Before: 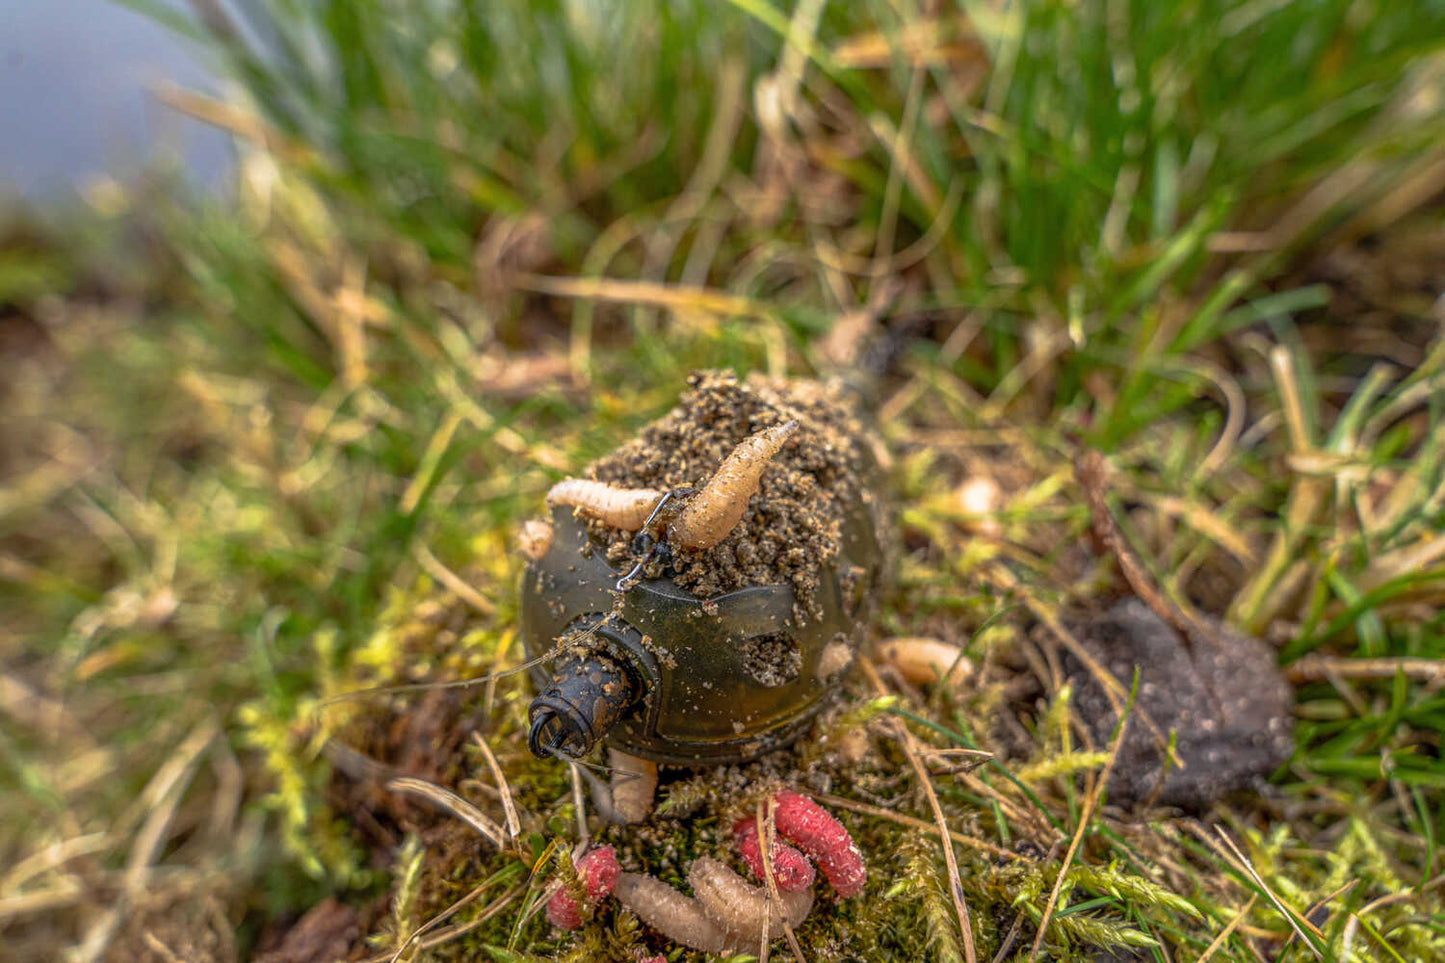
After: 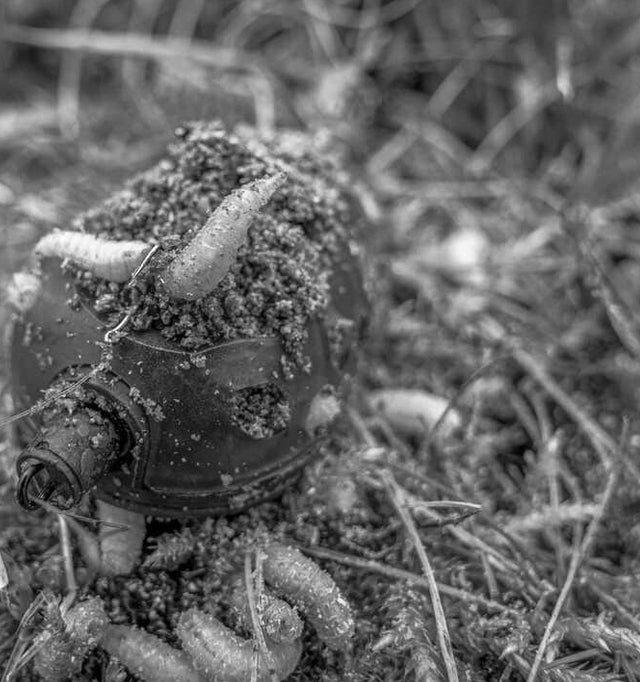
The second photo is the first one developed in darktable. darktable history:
crop: left 35.484%, top 25.778%, right 20.211%, bottom 3.386%
color zones: curves: ch0 [(0, 0.613) (0.01, 0.613) (0.245, 0.448) (0.498, 0.529) (0.642, 0.665) (0.879, 0.777) (0.99, 0.613)]; ch1 [(0, 0) (0.143, 0) (0.286, 0) (0.429, 0) (0.571, 0) (0.714, 0) (0.857, 0)]
